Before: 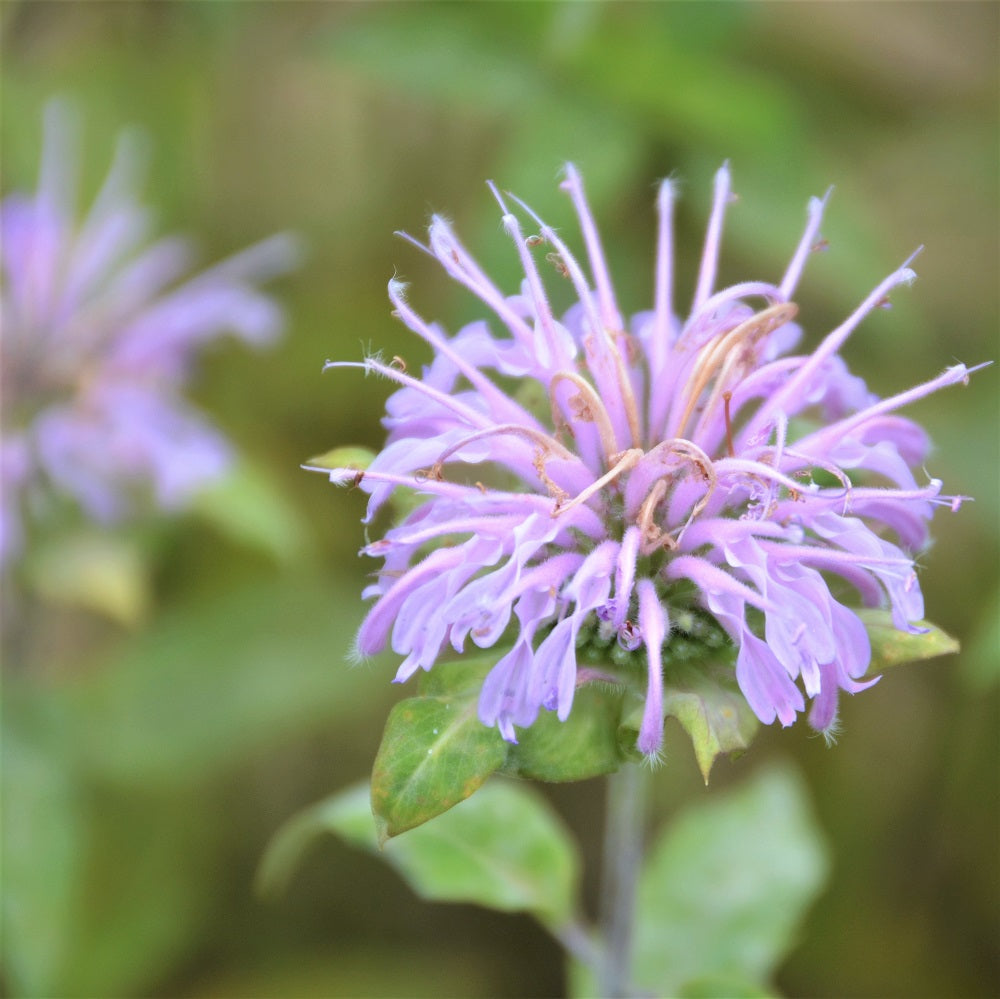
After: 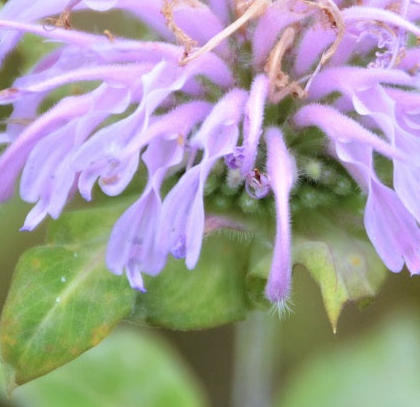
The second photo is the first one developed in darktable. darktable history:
crop: left 37.226%, top 45.314%, right 20.679%, bottom 13.866%
exposure: compensate highlight preservation false
